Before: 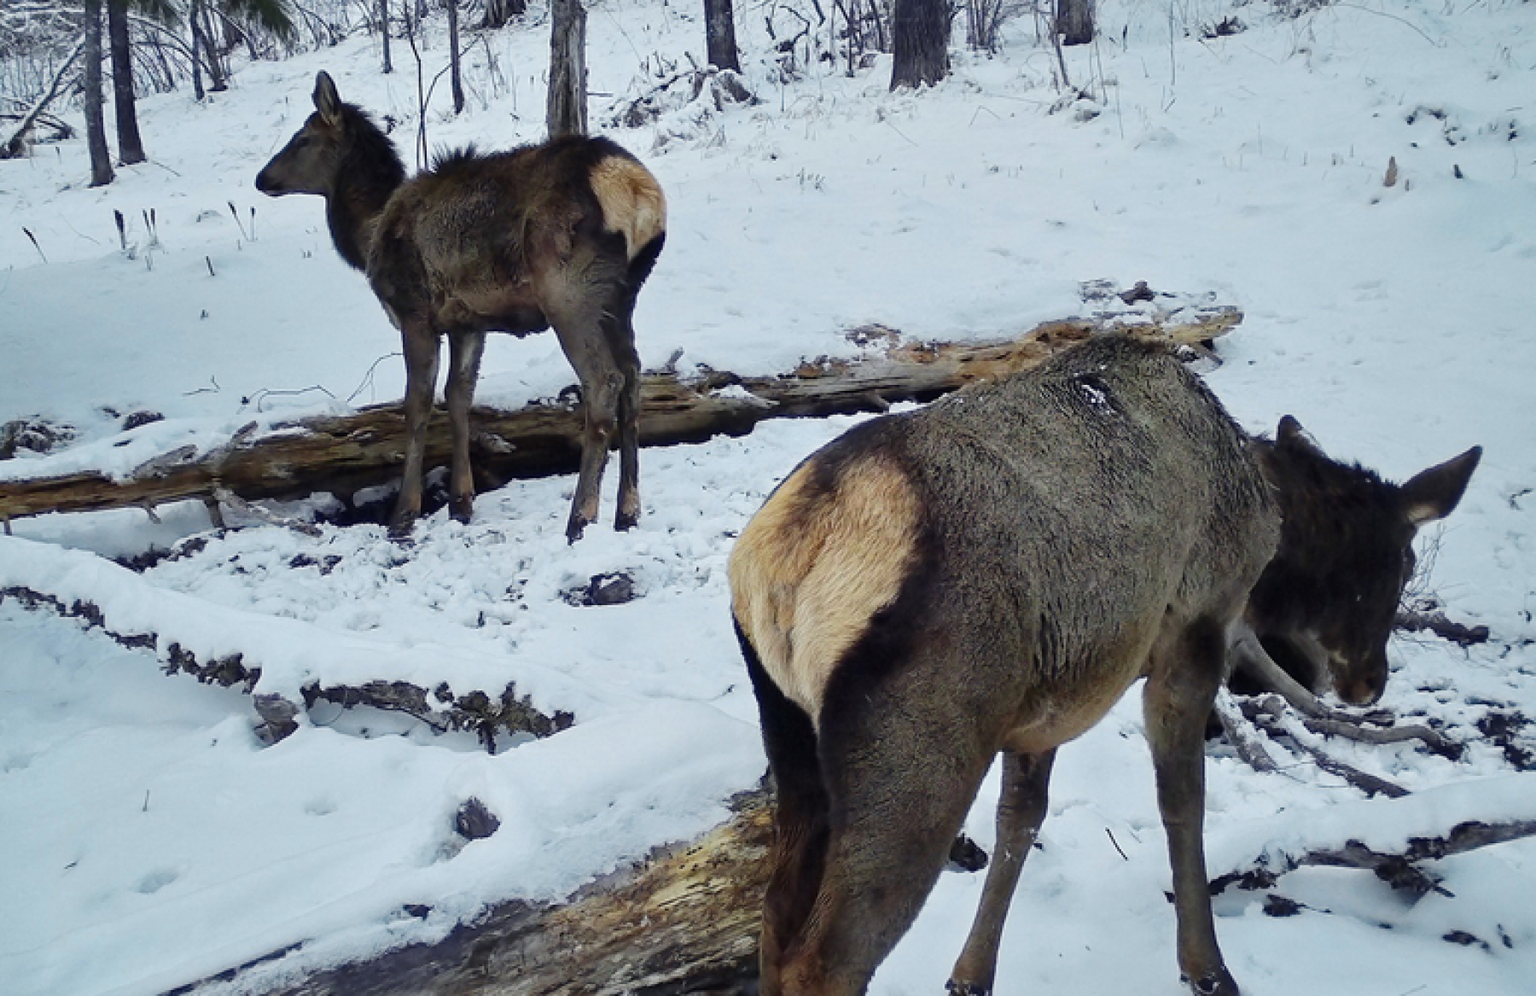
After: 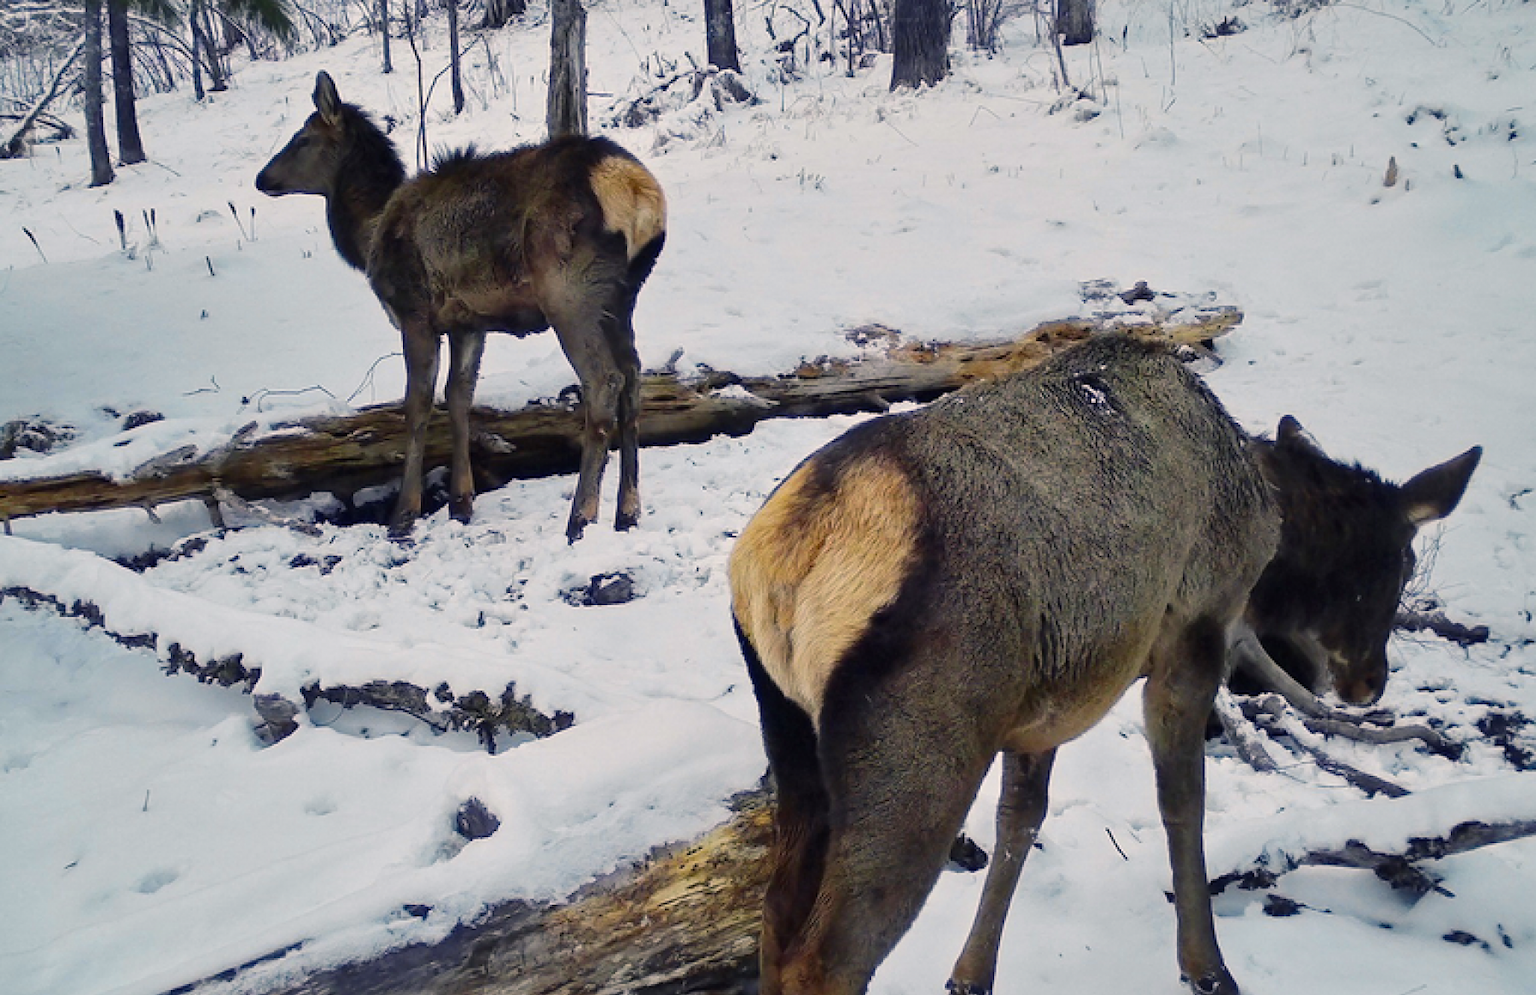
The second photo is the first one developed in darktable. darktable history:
color balance rgb: highlights gain › chroma 3.261%, highlights gain › hue 55.16°, global offset › hue 171.76°, perceptual saturation grading › global saturation 25.718%, global vibrance 9.351%
